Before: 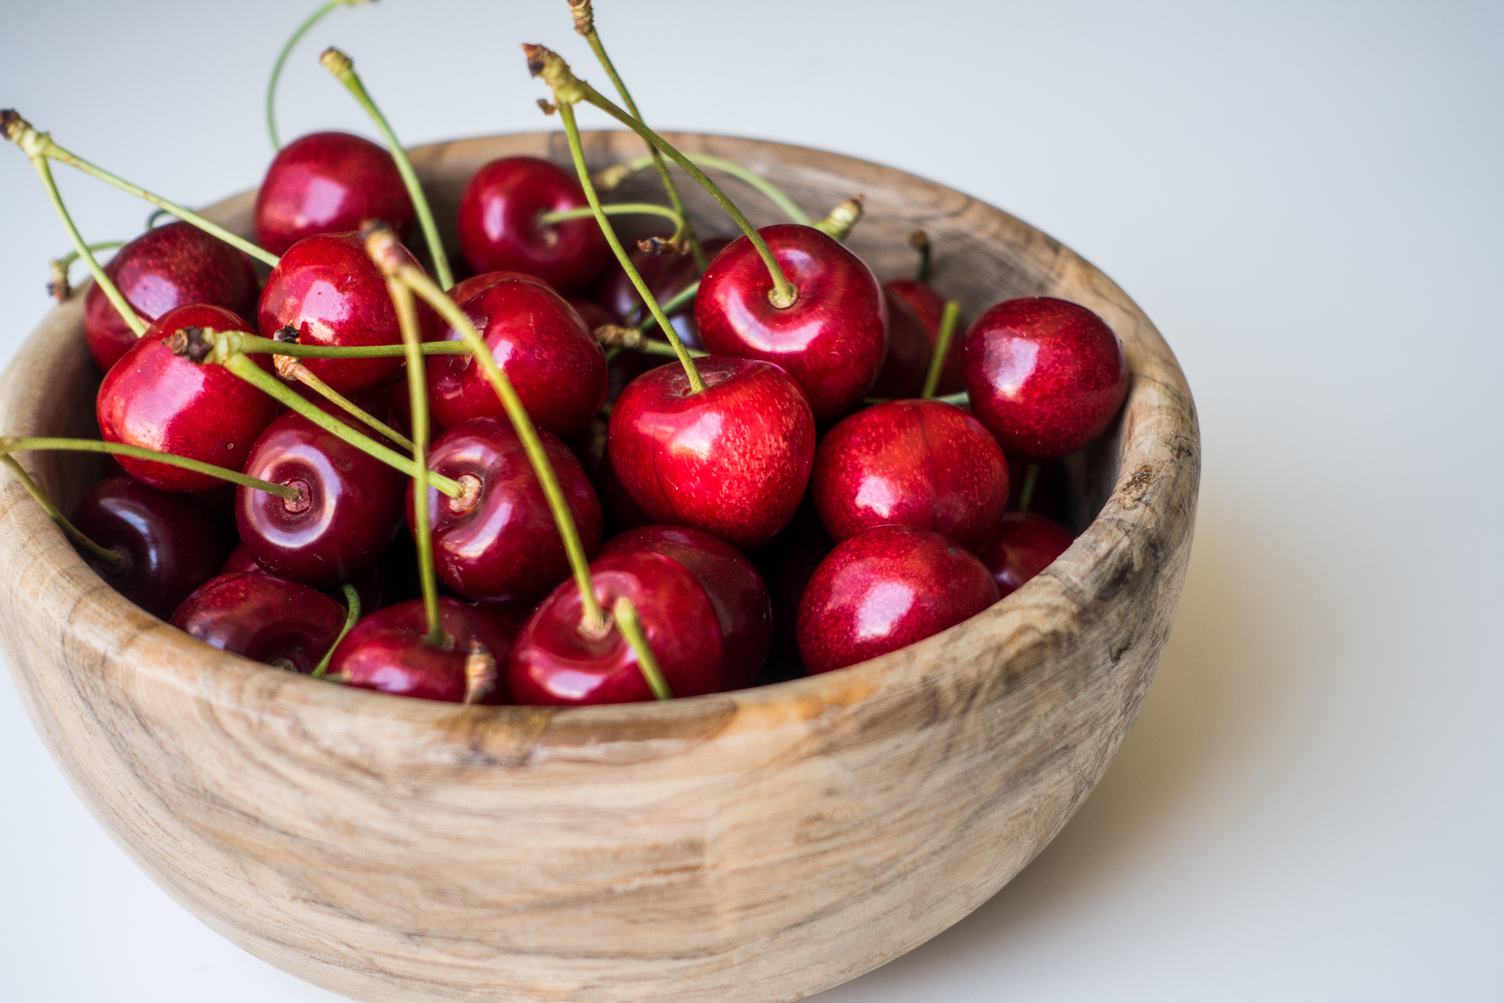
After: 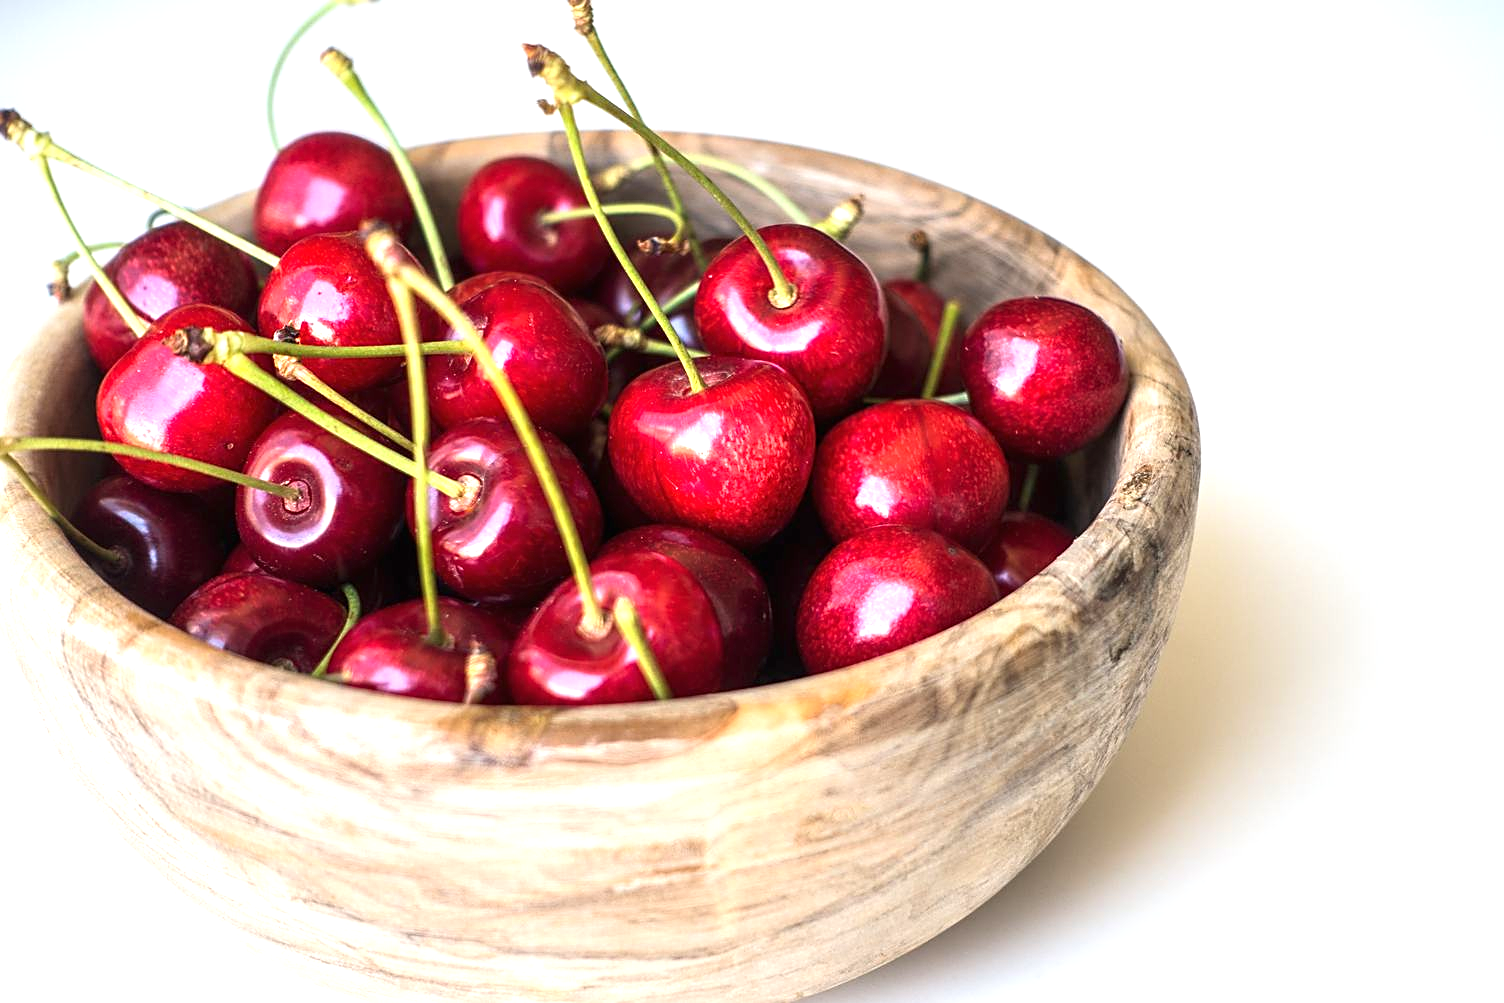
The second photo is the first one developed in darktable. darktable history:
sharpen: on, module defaults
exposure: black level correction -0.001, exposure 0.9 EV, compensate exposure bias true, compensate highlight preservation false
